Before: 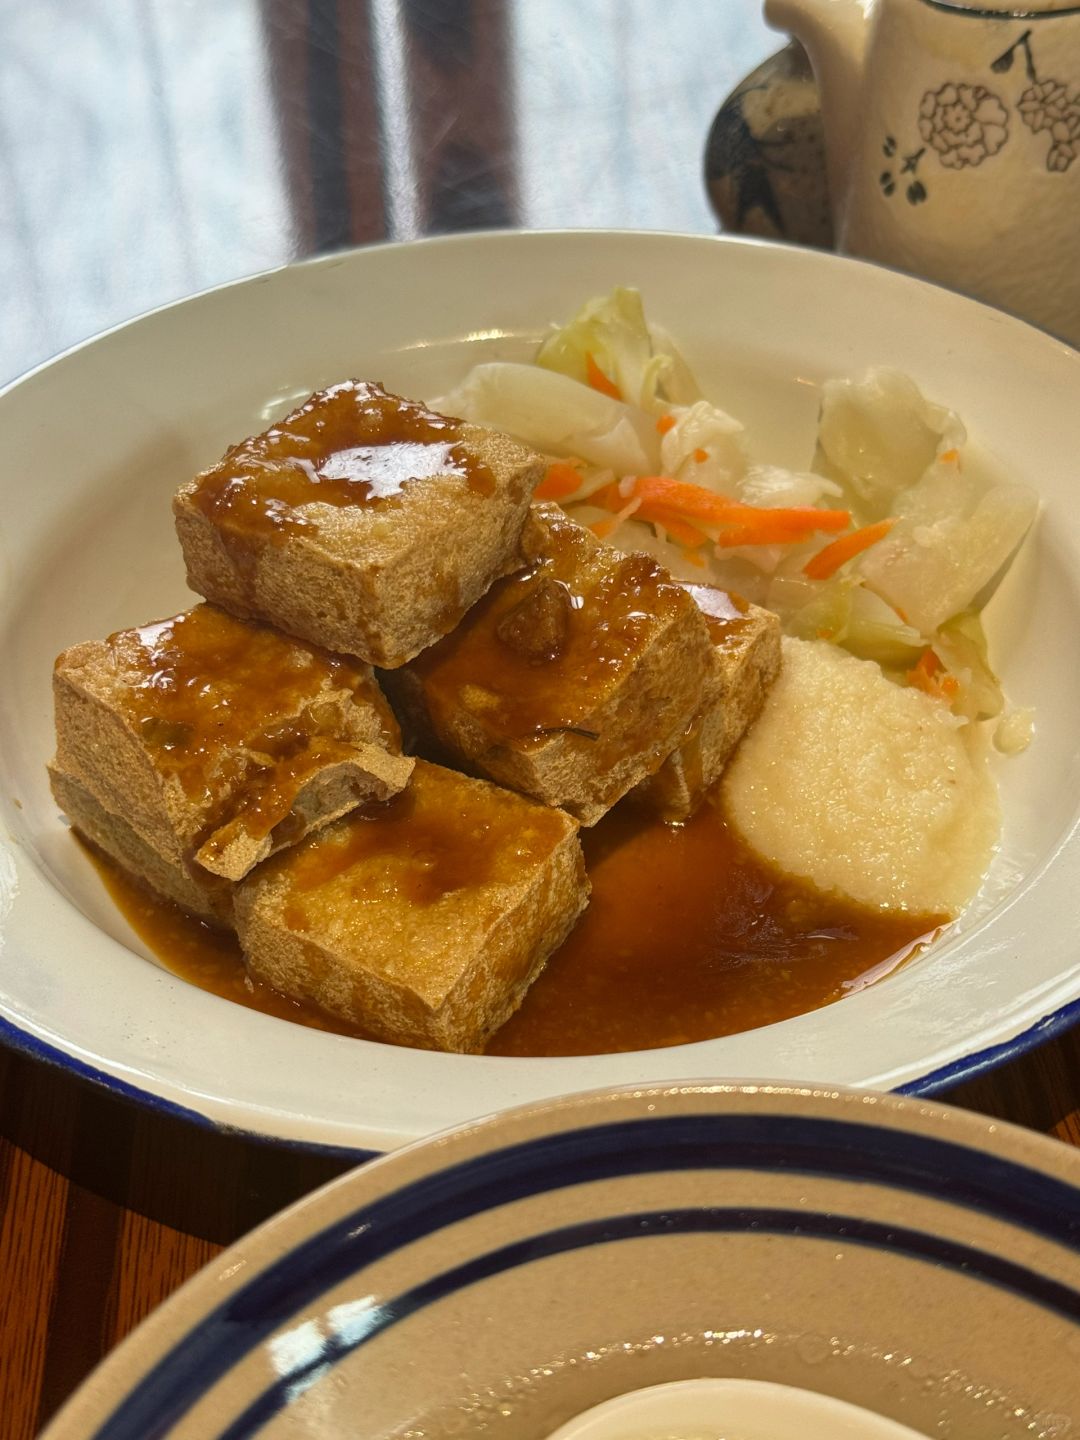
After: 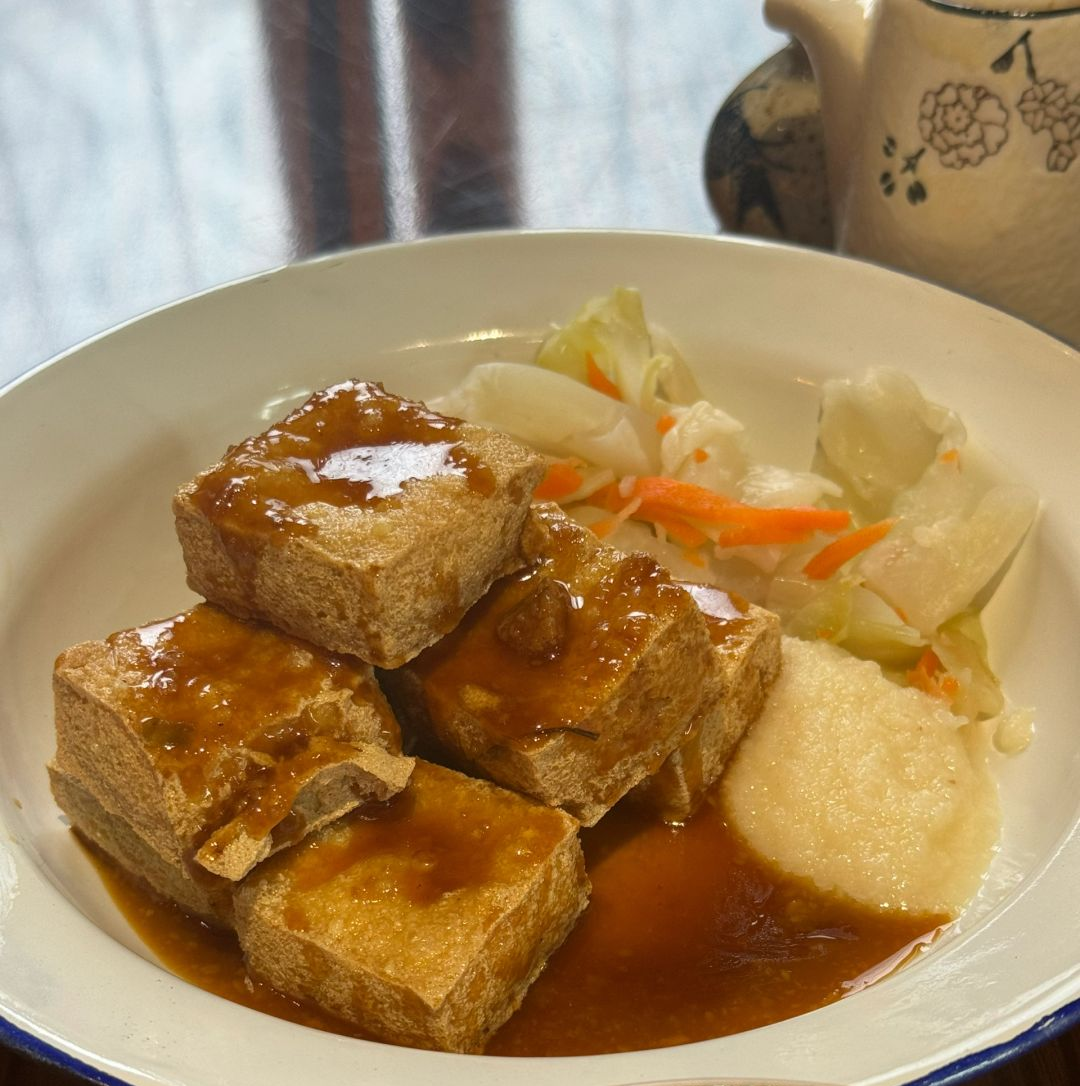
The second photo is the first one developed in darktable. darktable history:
crop: bottom 24.516%
